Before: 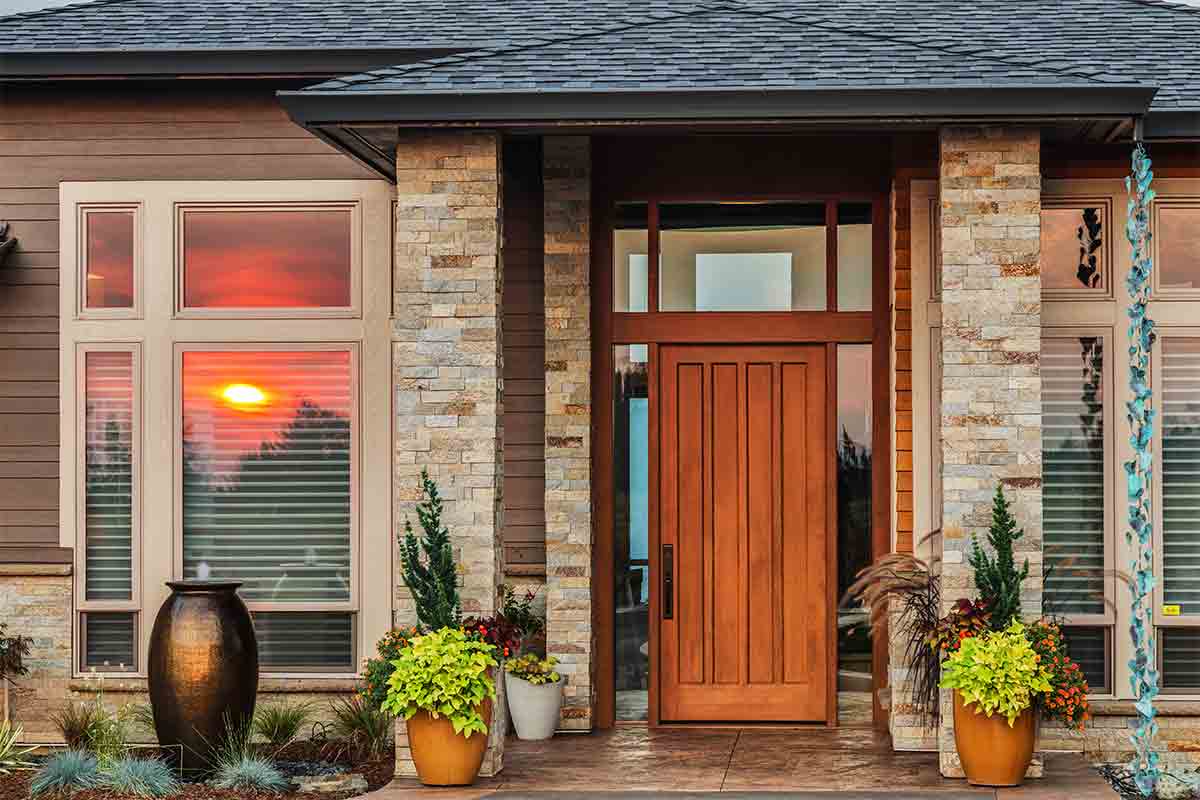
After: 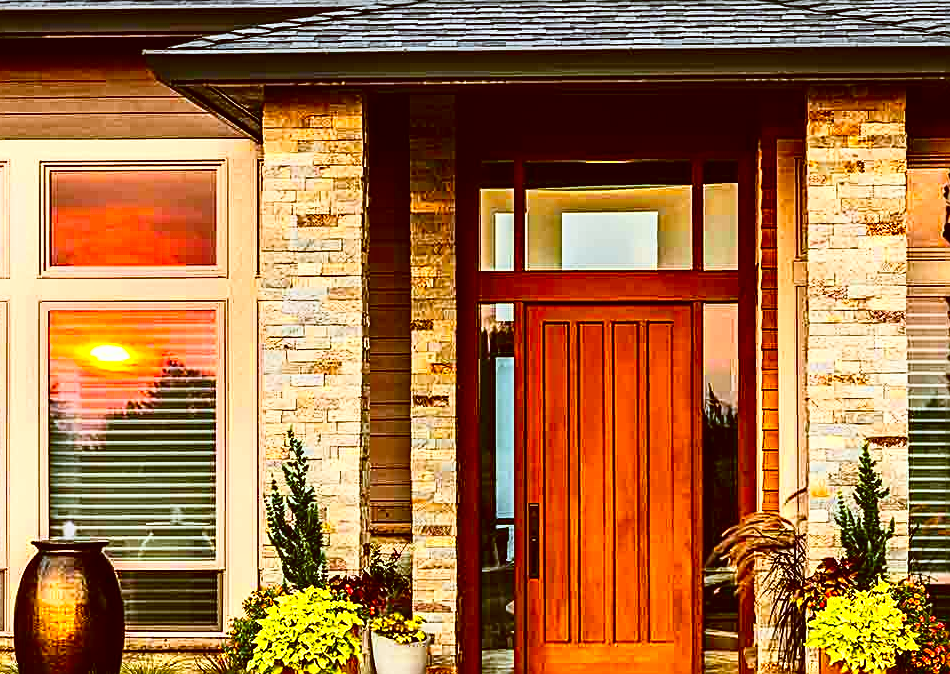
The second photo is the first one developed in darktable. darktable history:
crop: left 11.217%, top 5.154%, right 9.575%, bottom 10.594%
exposure: exposure 0.083 EV, compensate exposure bias true, compensate highlight preservation false
contrast brightness saturation: contrast 0.237, brightness 0.093
sharpen: amount 0.748
color zones: curves: ch0 [(0, 0.511) (0.143, 0.531) (0.286, 0.56) (0.429, 0.5) (0.571, 0.5) (0.714, 0.5) (0.857, 0.5) (1, 0.5)]; ch1 [(0, 0.525) (0.143, 0.705) (0.286, 0.715) (0.429, 0.35) (0.571, 0.35) (0.714, 0.35) (0.857, 0.4) (1, 0.4)]; ch2 [(0, 0.572) (0.143, 0.512) (0.286, 0.473) (0.429, 0.45) (0.571, 0.5) (0.714, 0.5) (0.857, 0.518) (1, 0.518)]
color balance rgb: perceptual saturation grading › global saturation 25.754%, global vibrance 20%
color correction: highlights a* -0.561, highlights b* 0.149, shadows a* 4.8, shadows b* 20.72
shadows and highlights: shadows -60.73, white point adjustment -5.11, highlights 61.01
